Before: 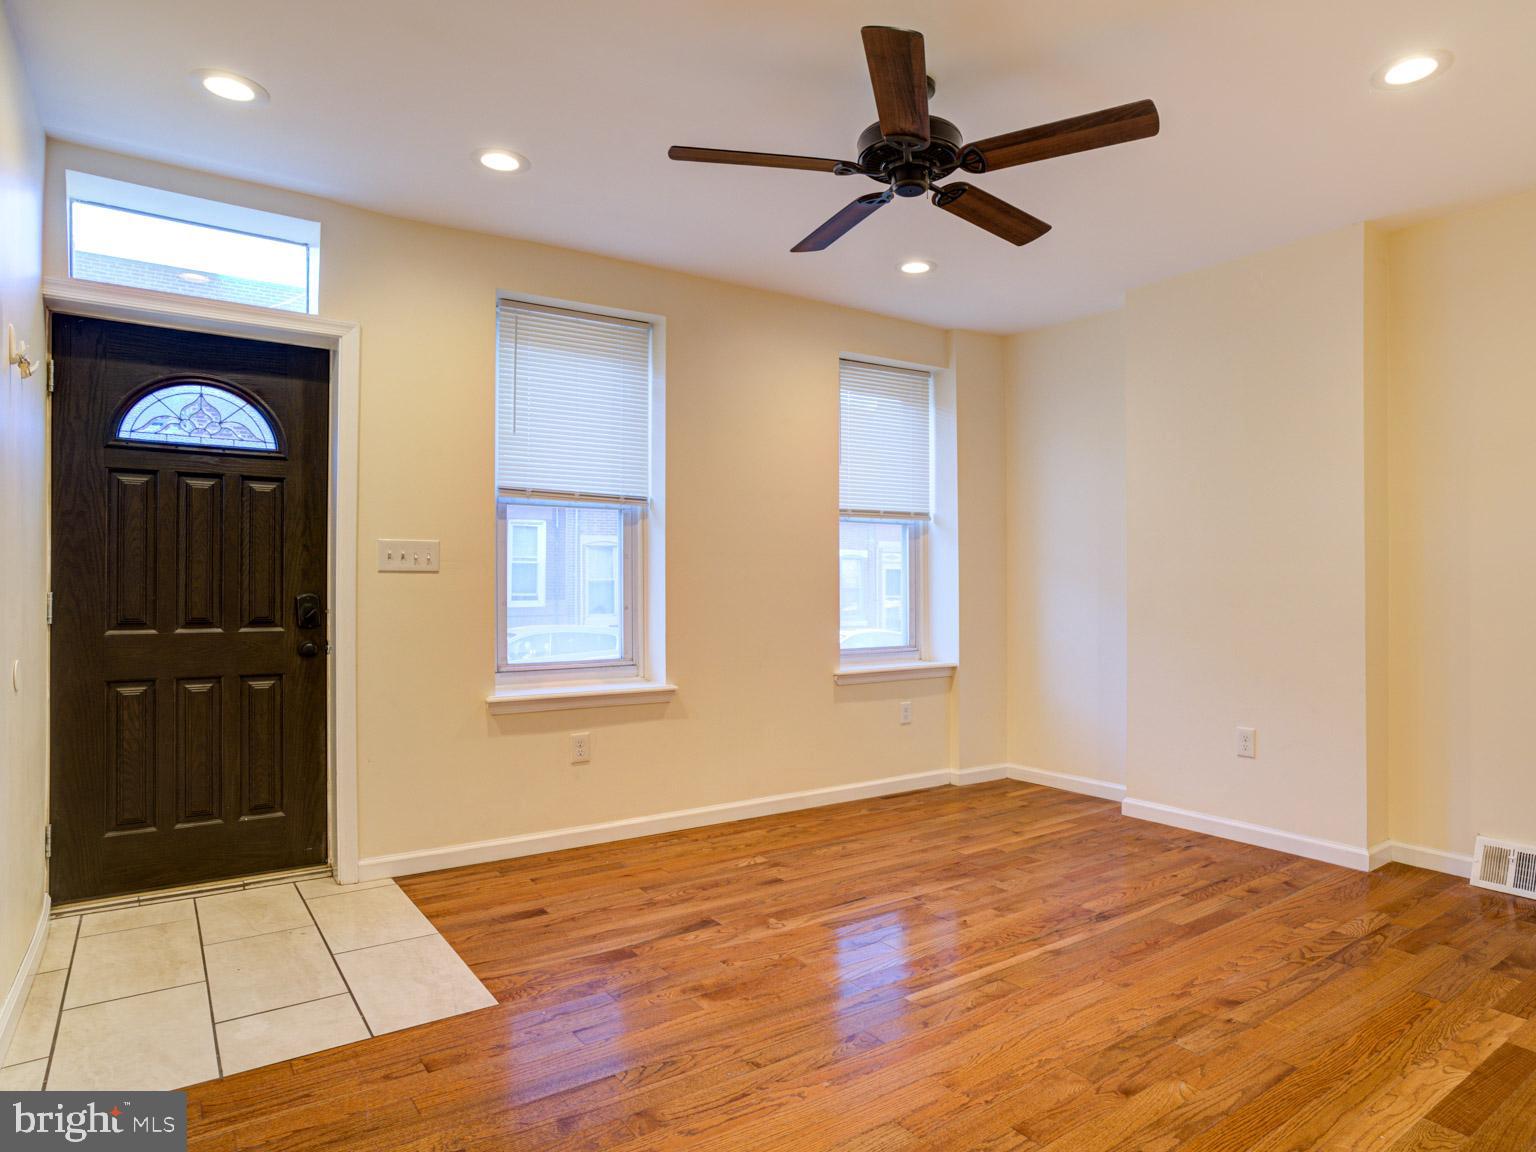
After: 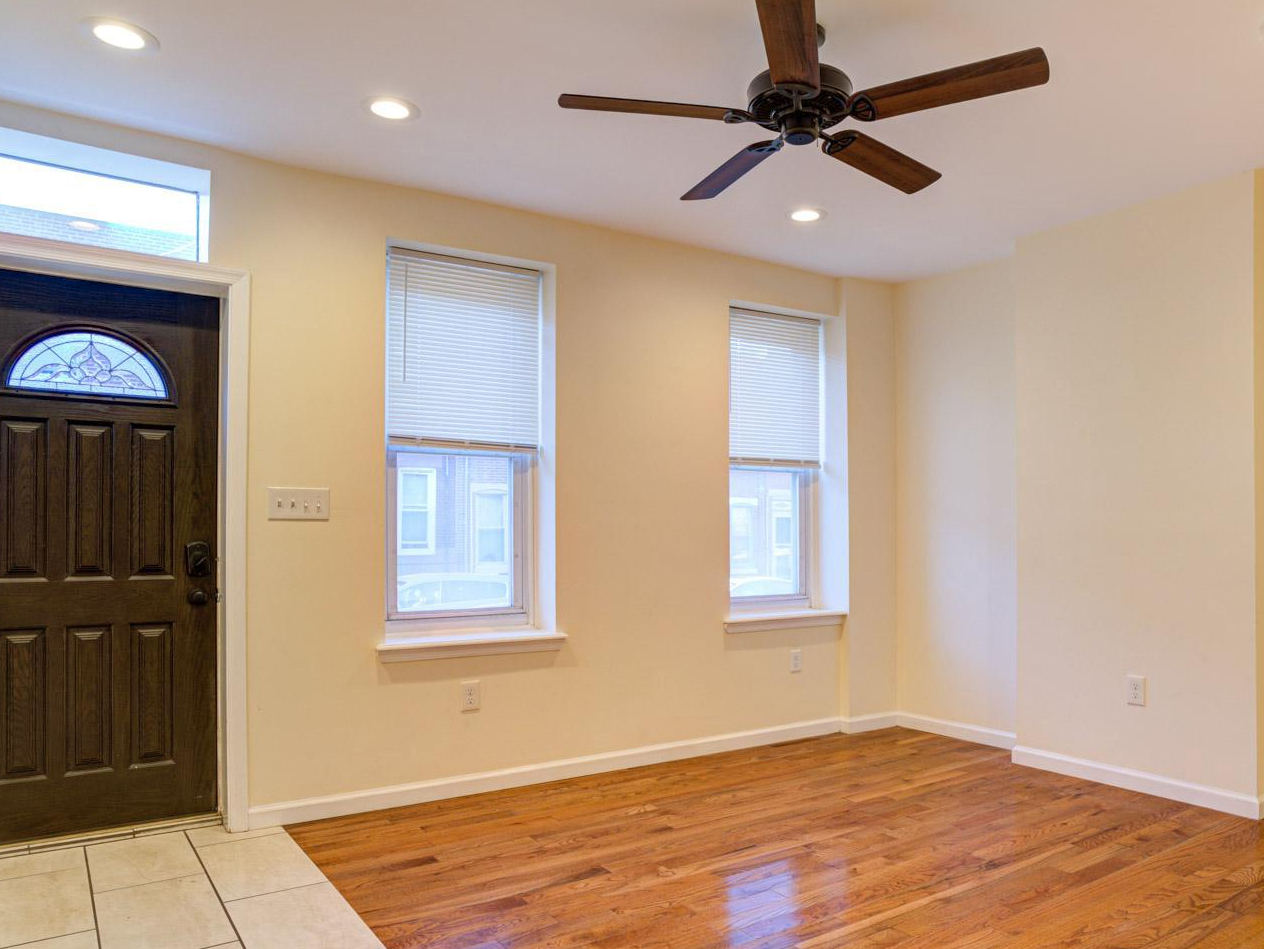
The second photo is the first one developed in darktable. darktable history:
crop and rotate: left 7.198%, top 4.539%, right 10.508%, bottom 13.061%
shadows and highlights: shadows 42.75, highlights 7.85
